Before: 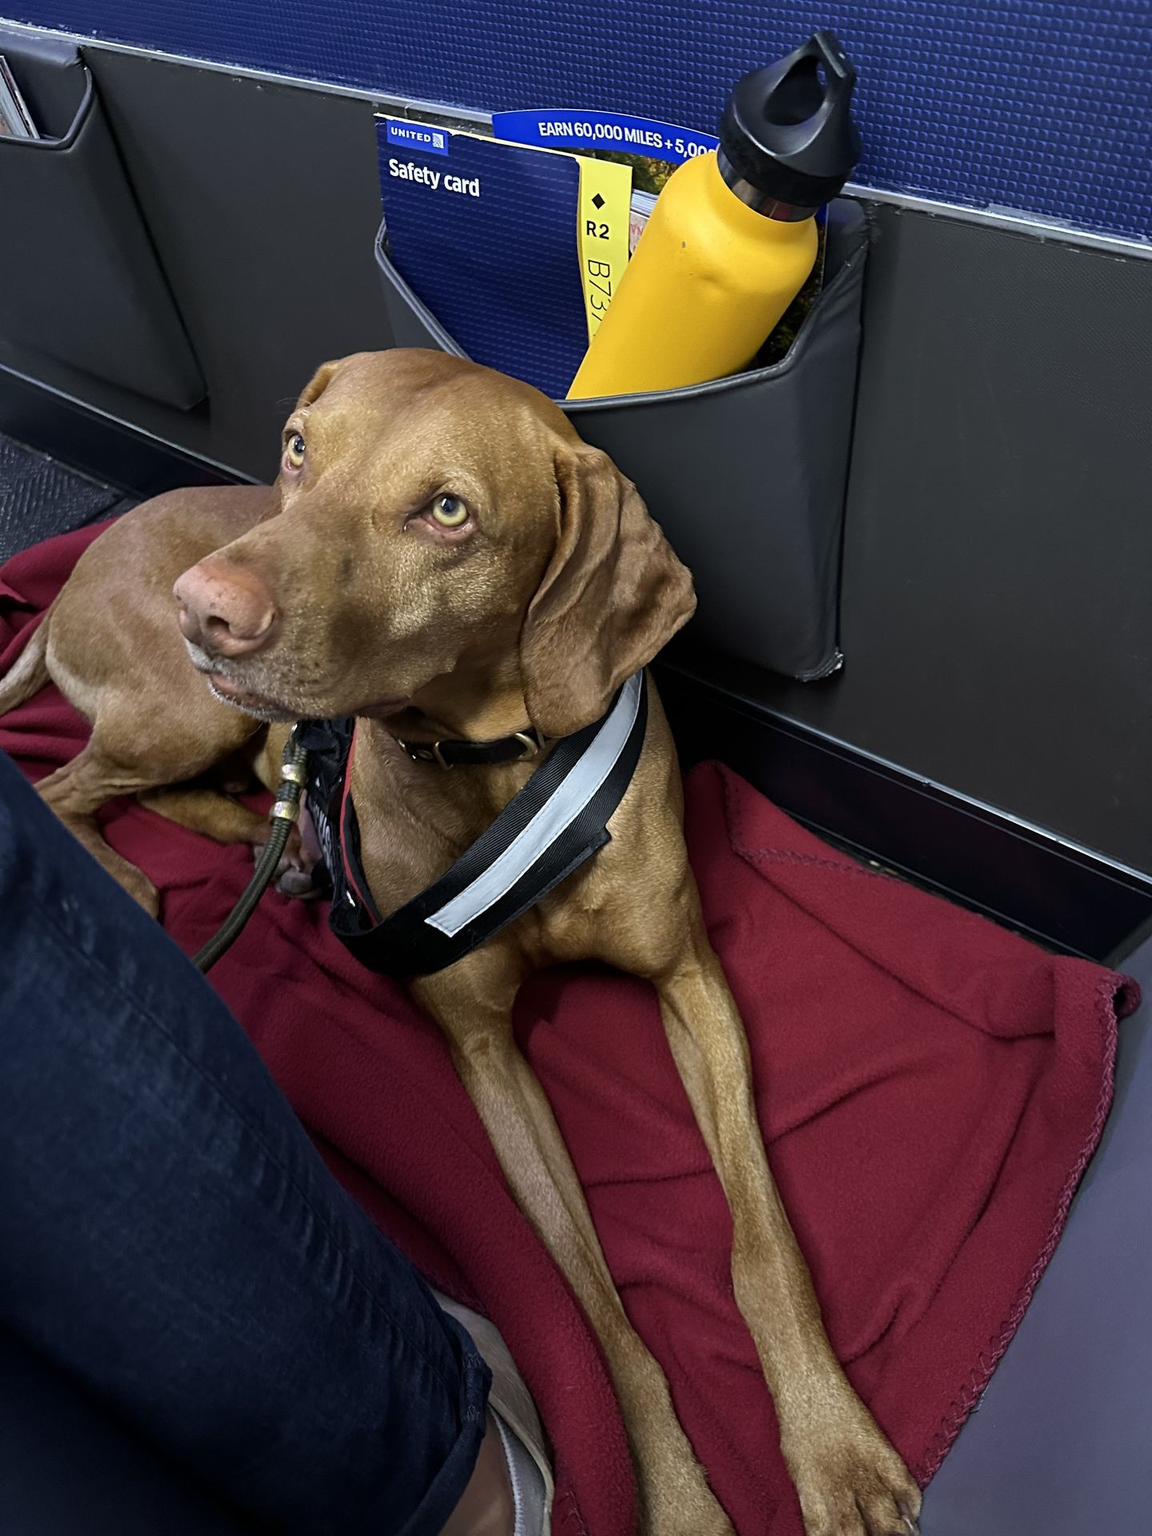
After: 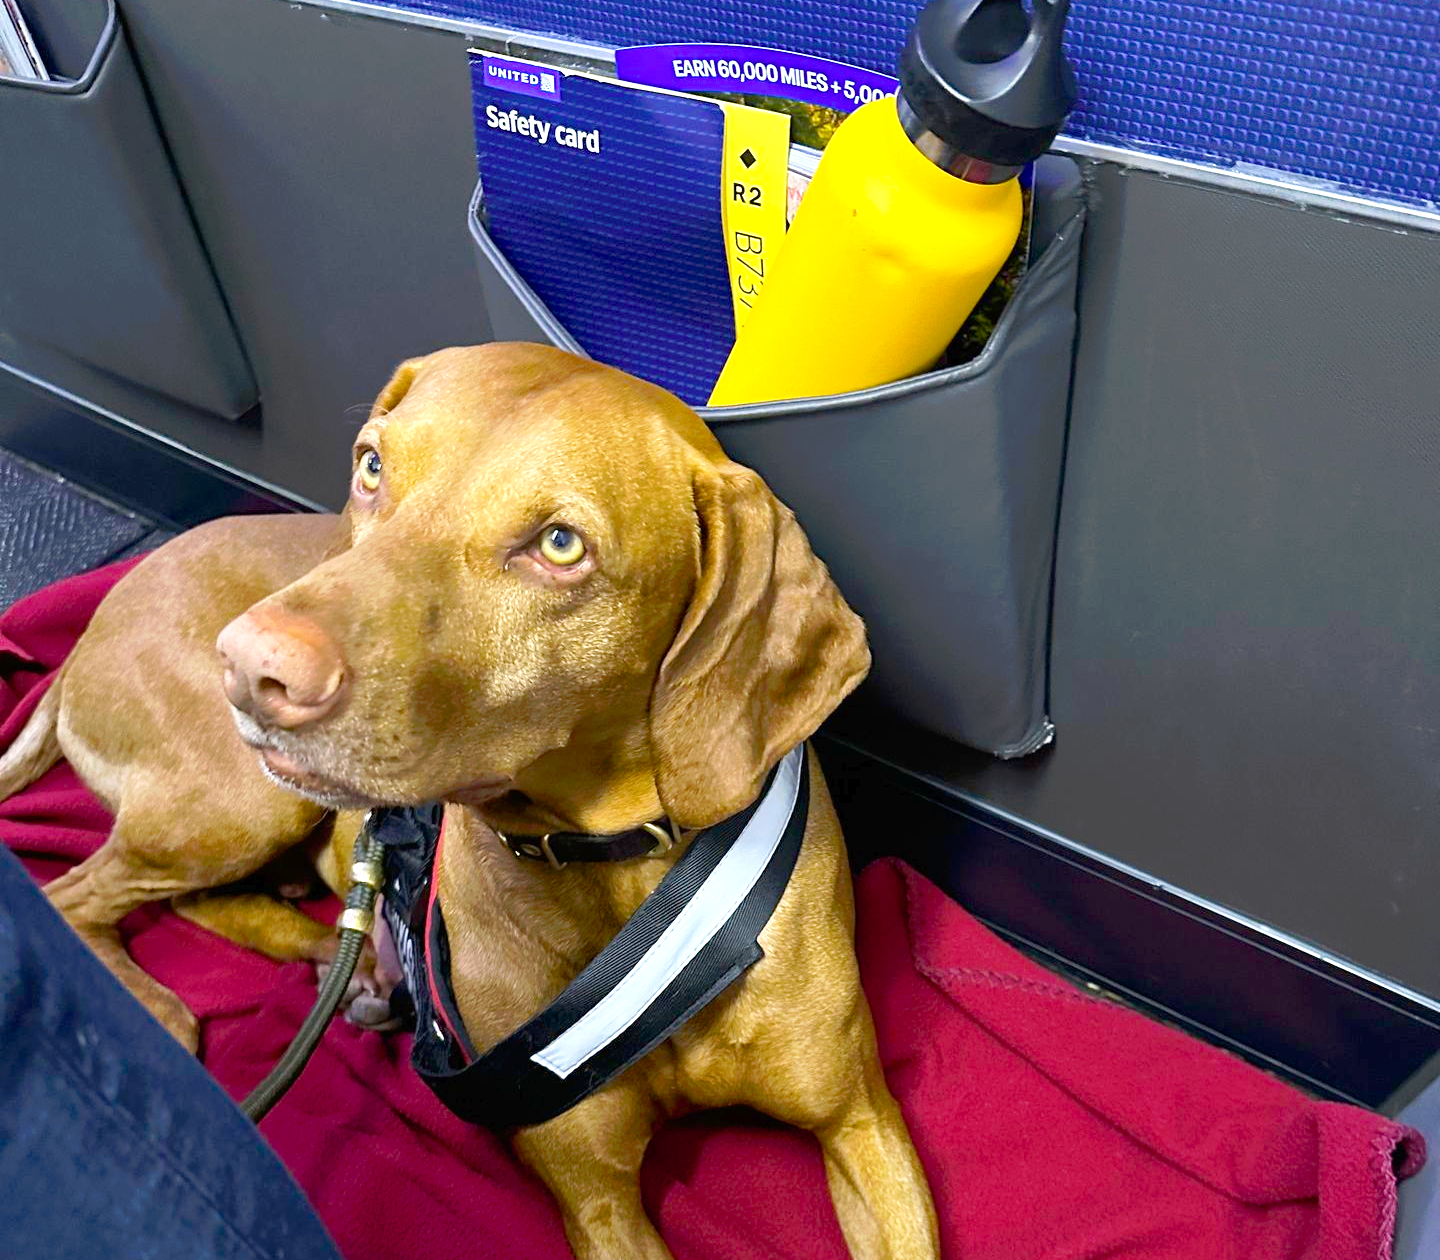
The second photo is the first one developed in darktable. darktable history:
tone curve: curves: ch0 [(0, 0) (0.003, 0.013) (0.011, 0.017) (0.025, 0.035) (0.044, 0.093) (0.069, 0.146) (0.1, 0.179) (0.136, 0.243) (0.177, 0.294) (0.224, 0.332) (0.277, 0.412) (0.335, 0.454) (0.399, 0.531) (0.468, 0.611) (0.543, 0.669) (0.623, 0.738) (0.709, 0.823) (0.801, 0.881) (0.898, 0.951) (1, 1)], preserve colors none
color balance rgb: linear chroma grading › global chroma 20%, perceptual saturation grading › global saturation 25%, perceptual brilliance grading › global brilliance 20%, global vibrance 20%
tone equalizer: on, module defaults
crop and rotate: top 4.848%, bottom 29.503%
